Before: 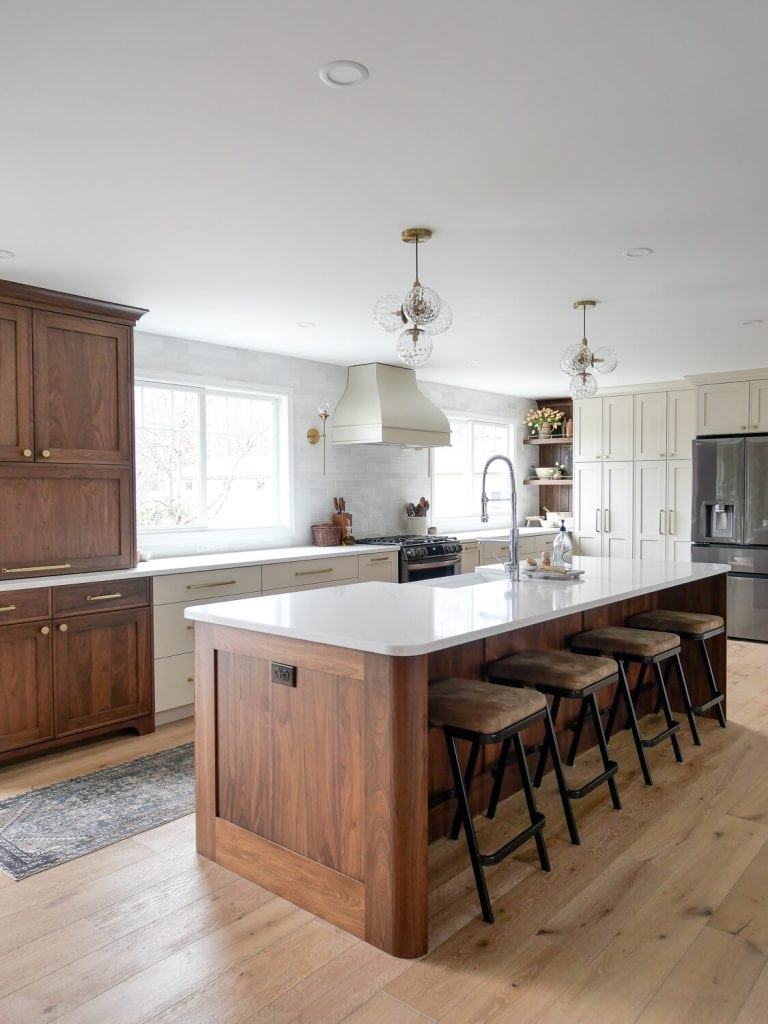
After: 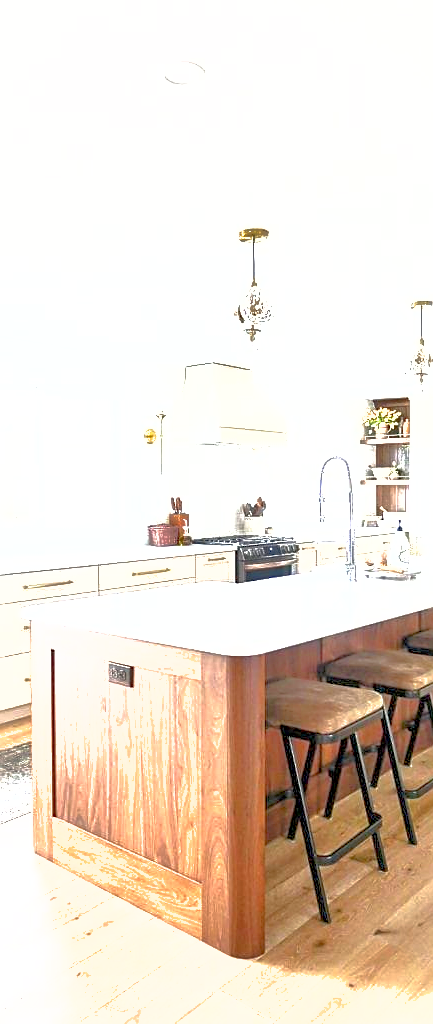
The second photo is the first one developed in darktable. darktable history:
crop: left 21.246%, right 22.308%
tone equalizer: -7 EV 0.142 EV, -6 EV 0.616 EV, -5 EV 1.14 EV, -4 EV 1.36 EV, -3 EV 1.17 EV, -2 EV 0.6 EV, -1 EV 0.155 EV
shadows and highlights: on, module defaults
sharpen: on, module defaults
exposure: exposure 1.994 EV, compensate highlight preservation false
